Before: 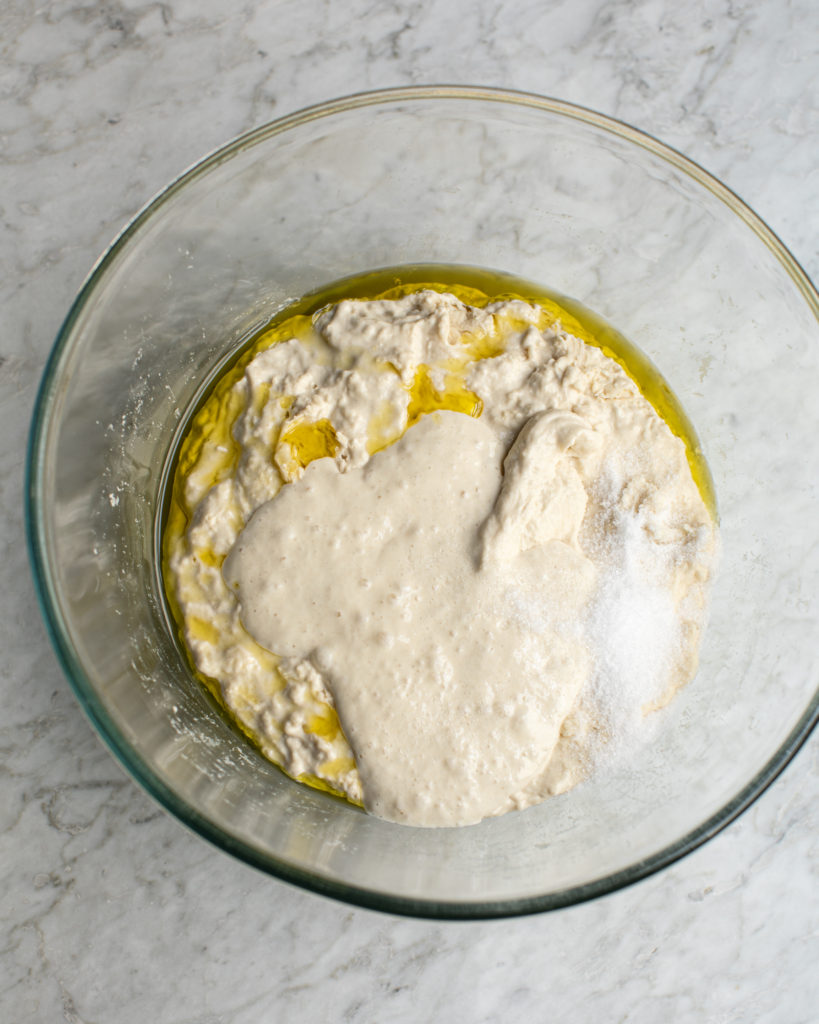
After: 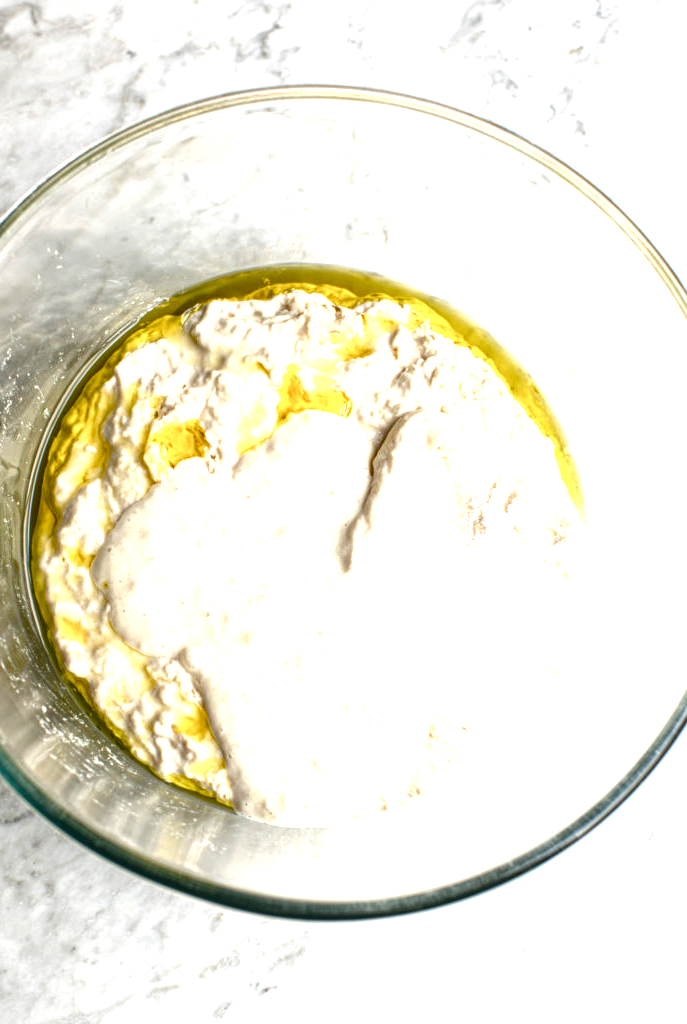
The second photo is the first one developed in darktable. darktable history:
crop: left 16.059%
exposure: exposure 0.374 EV, compensate highlight preservation false
local contrast: highlights 100%, shadows 99%, detail 131%, midtone range 0.2
color balance rgb: shadows lift › chroma 2.97%, shadows lift › hue 279.79°, perceptual saturation grading › global saturation 20%, perceptual saturation grading › highlights -48.95%, perceptual saturation grading › shadows 25.005%, perceptual brilliance grading › global brilliance 19.817%, global vibrance 20%
